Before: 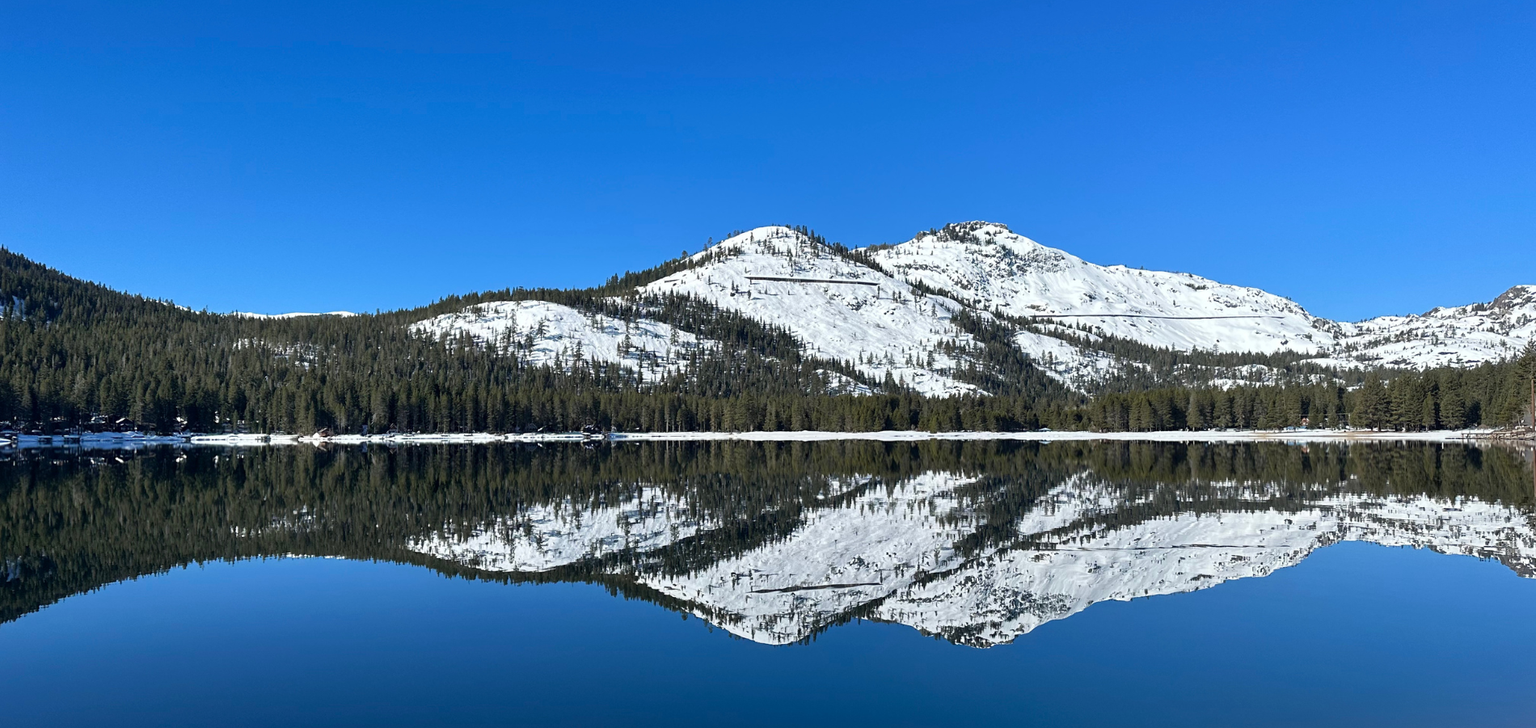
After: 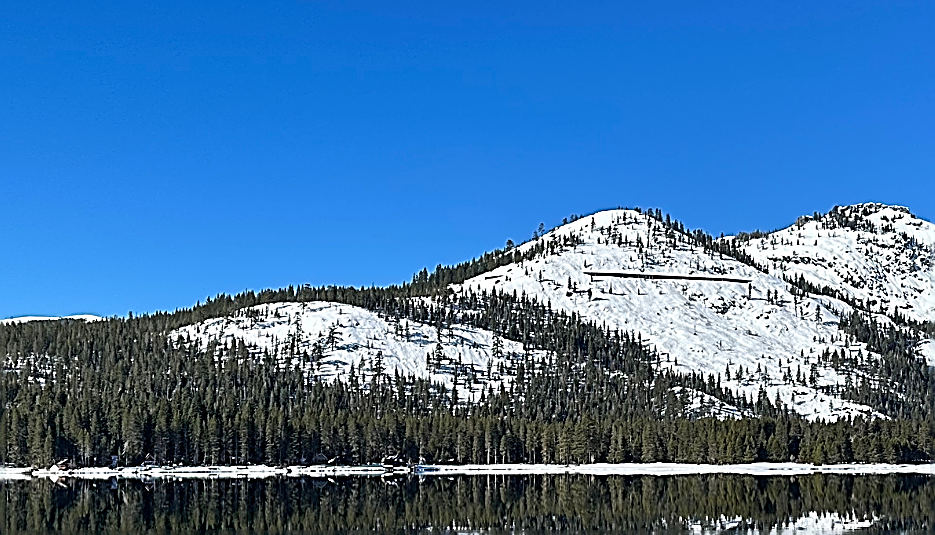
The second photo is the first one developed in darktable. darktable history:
sharpen: amount 1.988
crop: left 17.739%, top 7.828%, right 33.039%, bottom 32.65%
